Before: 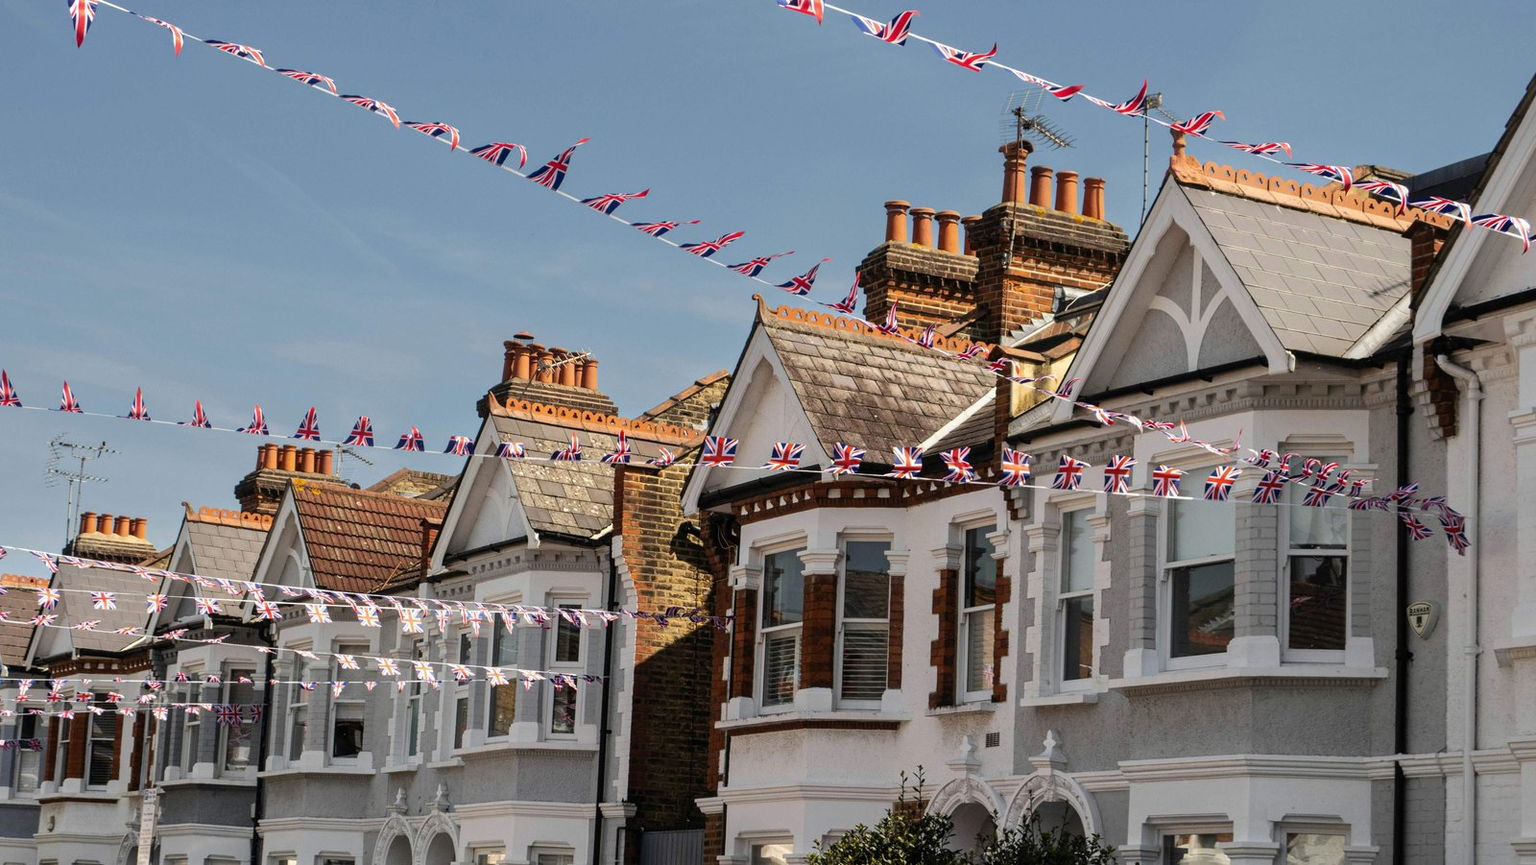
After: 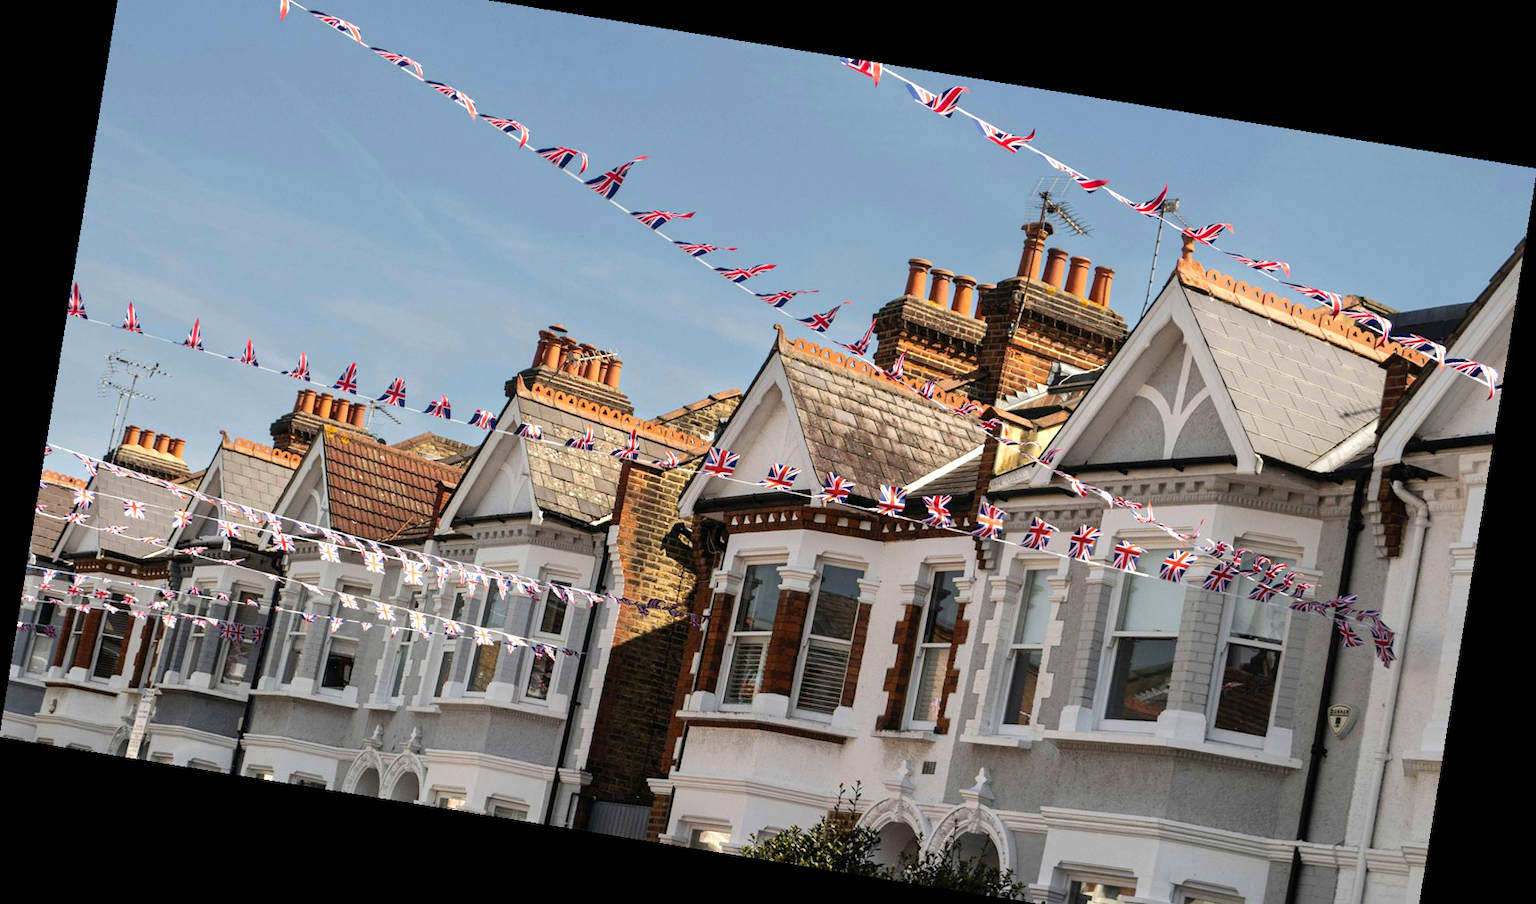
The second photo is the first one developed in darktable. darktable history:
exposure: exposure 0.2 EV, compensate highlight preservation false
rotate and perspective: rotation 9.12°, automatic cropping off
crop and rotate: top 5.609%, bottom 5.609%
levels: levels [0, 0.48, 0.961]
